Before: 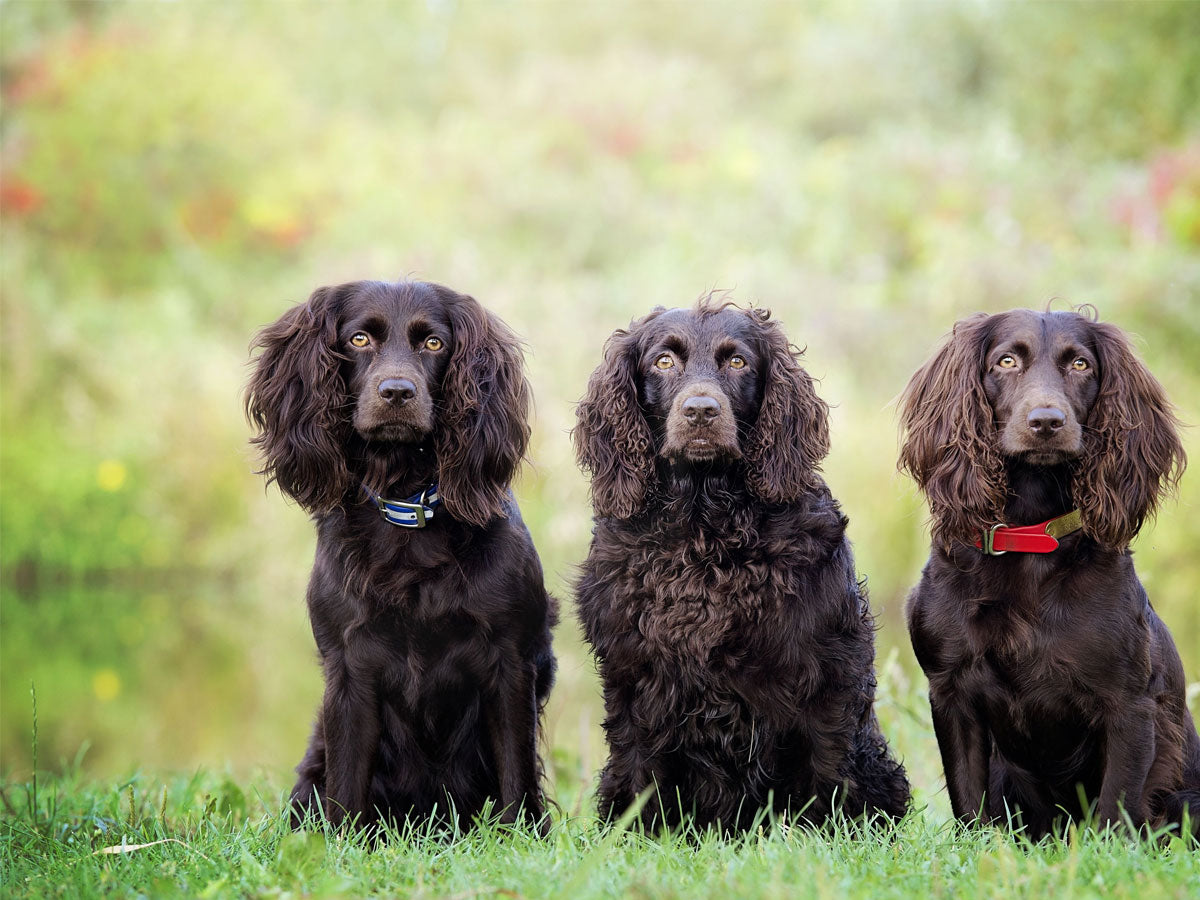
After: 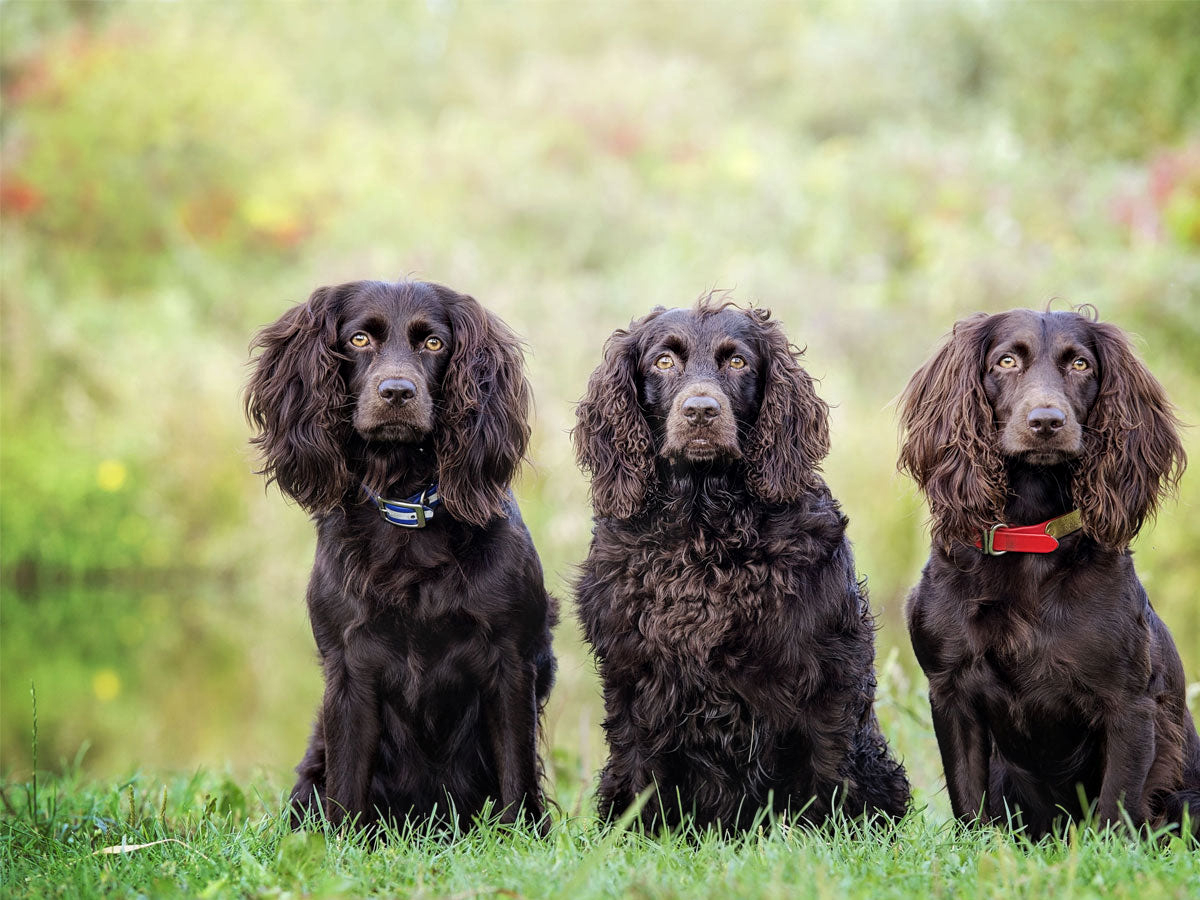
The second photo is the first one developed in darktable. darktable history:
local contrast: on, module defaults
shadows and highlights: radius 335.37, shadows 63.31, highlights 6.5, compress 87.26%, highlights color adjustment 41.27%, soften with gaussian
